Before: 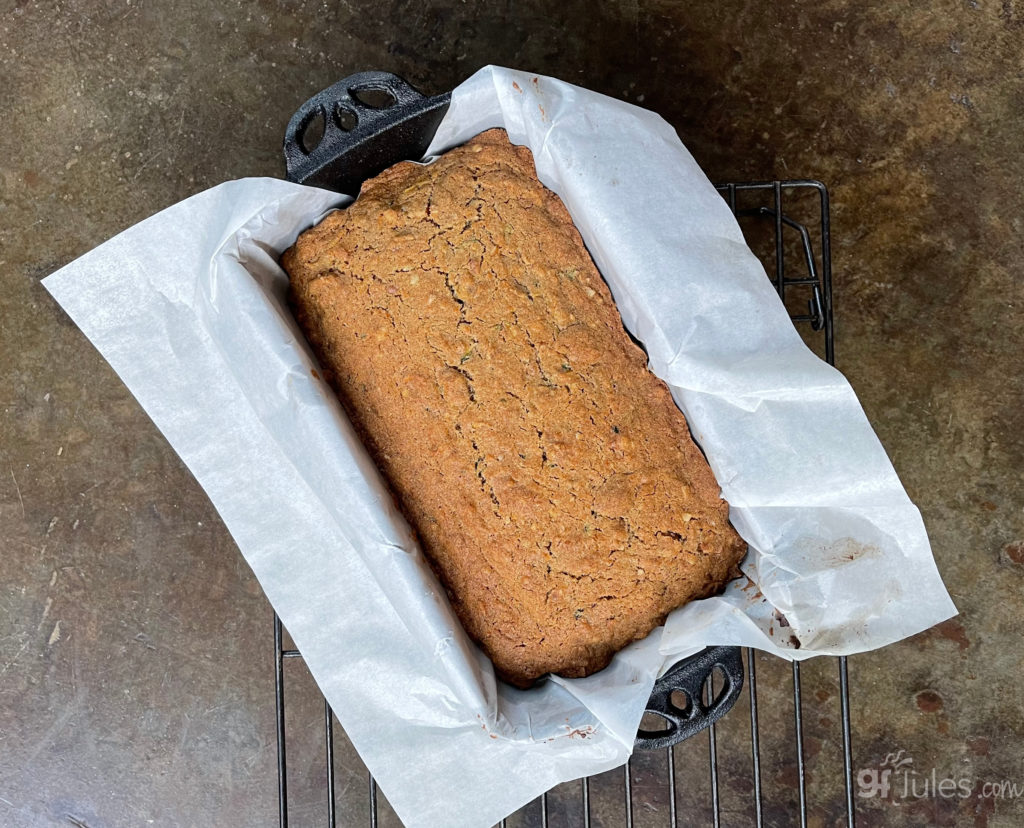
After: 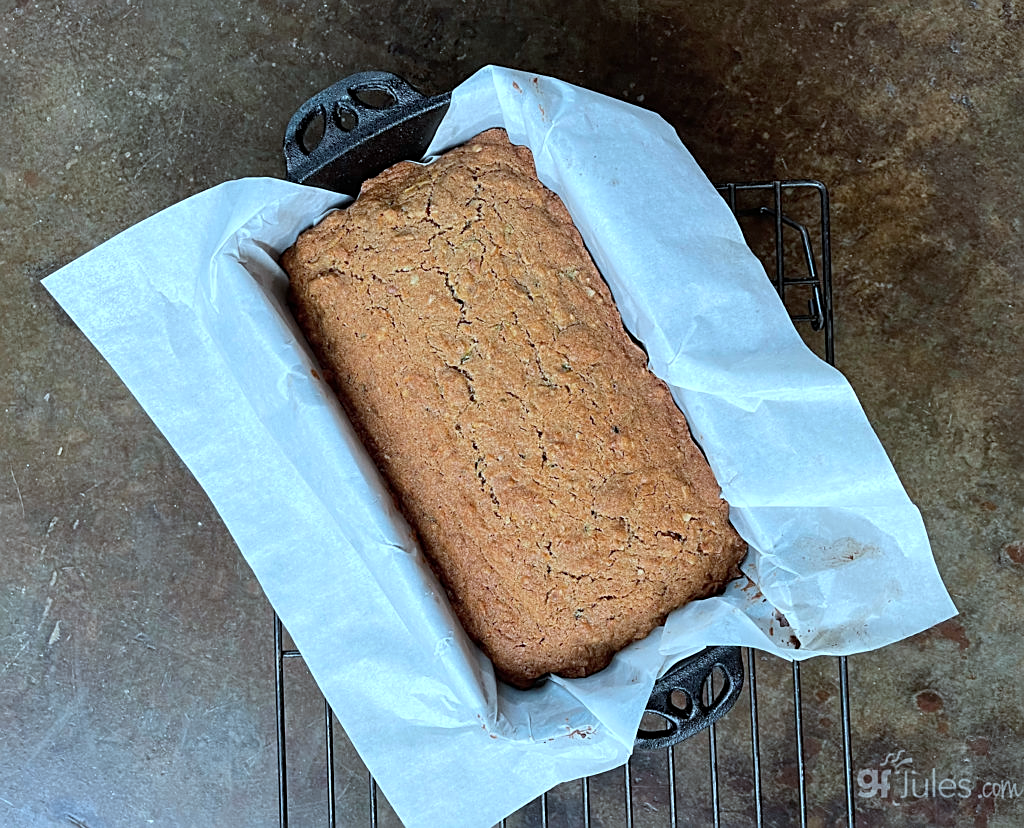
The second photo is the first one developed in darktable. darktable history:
shadows and highlights: radius 334.93, shadows 63.48, highlights 6.06, compress 87.7%, highlights color adjustment 39.73%, soften with gaussian
sharpen: on, module defaults
color correction: highlights a* -10.69, highlights b* -19.19
